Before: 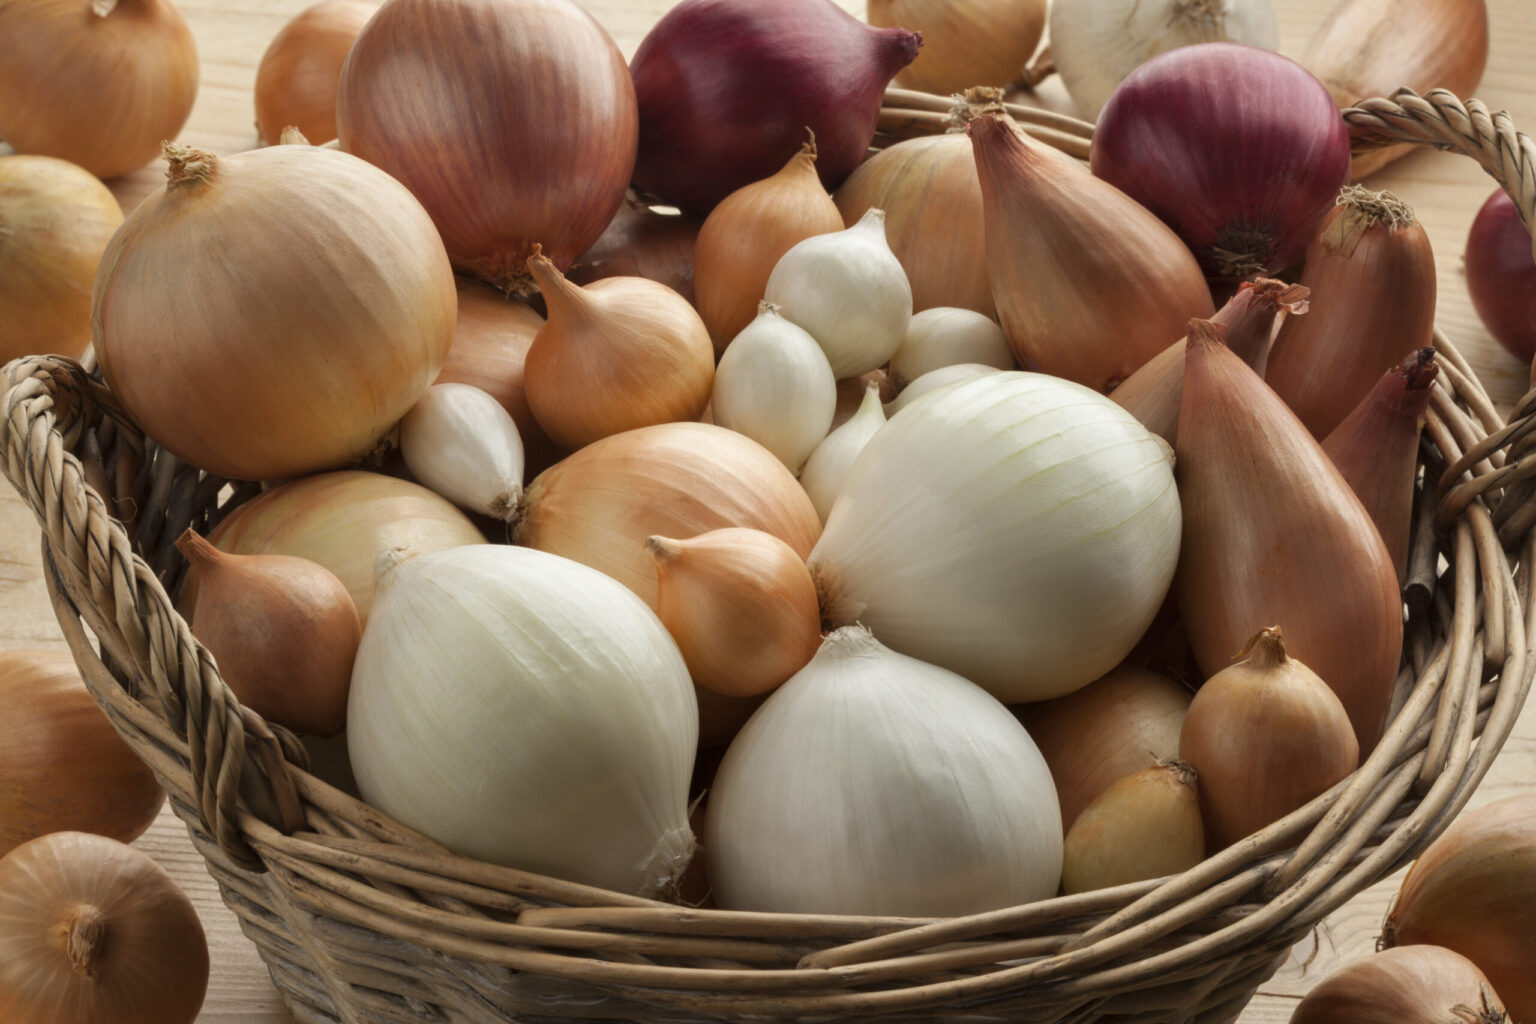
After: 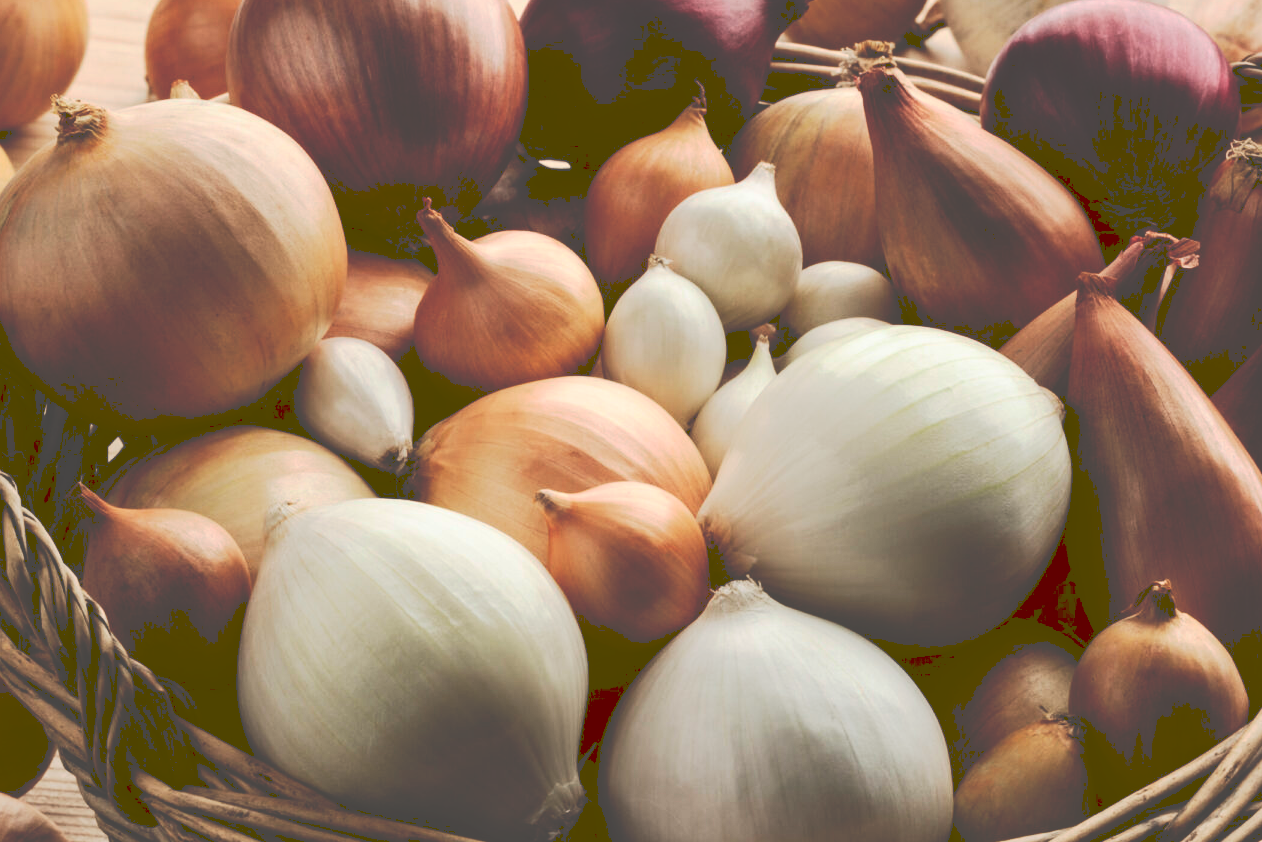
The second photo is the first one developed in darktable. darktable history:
crop and rotate: left 7.196%, top 4.574%, right 10.605%, bottom 13.178%
tone curve: curves: ch0 [(0, 0) (0.003, 0.284) (0.011, 0.284) (0.025, 0.288) (0.044, 0.29) (0.069, 0.292) (0.1, 0.296) (0.136, 0.298) (0.177, 0.305) (0.224, 0.312) (0.277, 0.327) (0.335, 0.362) (0.399, 0.407) (0.468, 0.464) (0.543, 0.537) (0.623, 0.62) (0.709, 0.71) (0.801, 0.79) (0.898, 0.862) (1, 1)], preserve colors none
contrast brightness saturation: contrast 0.28
